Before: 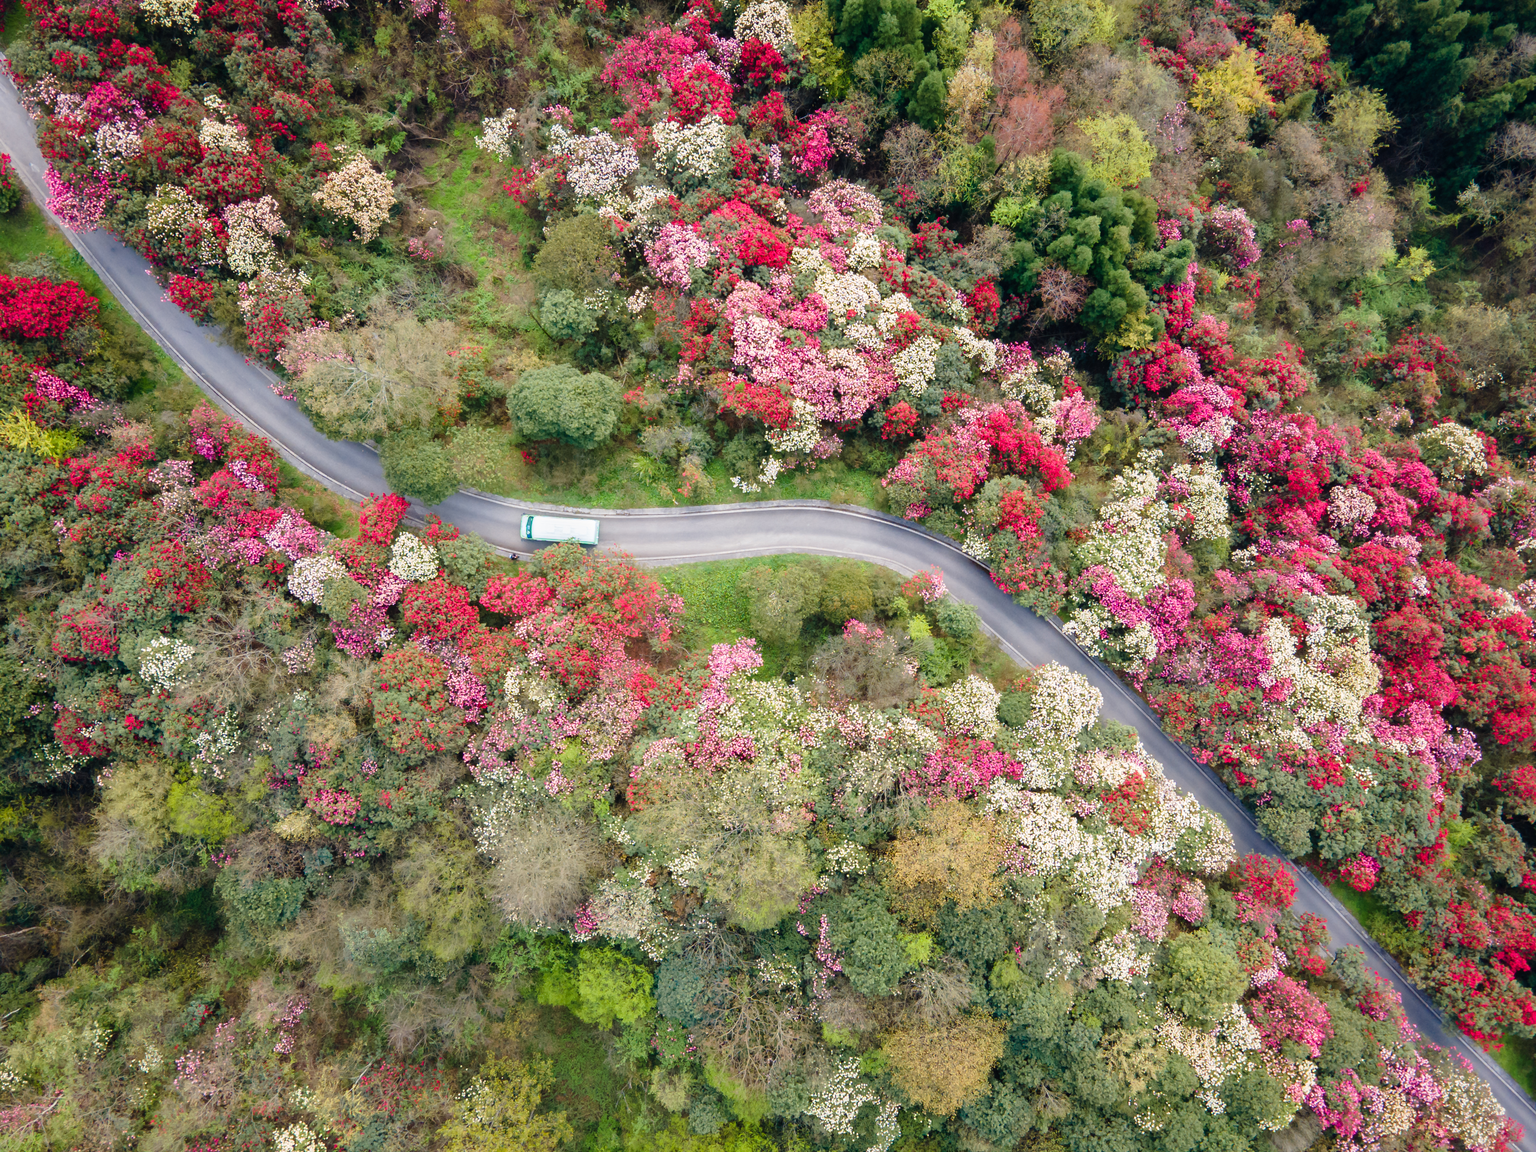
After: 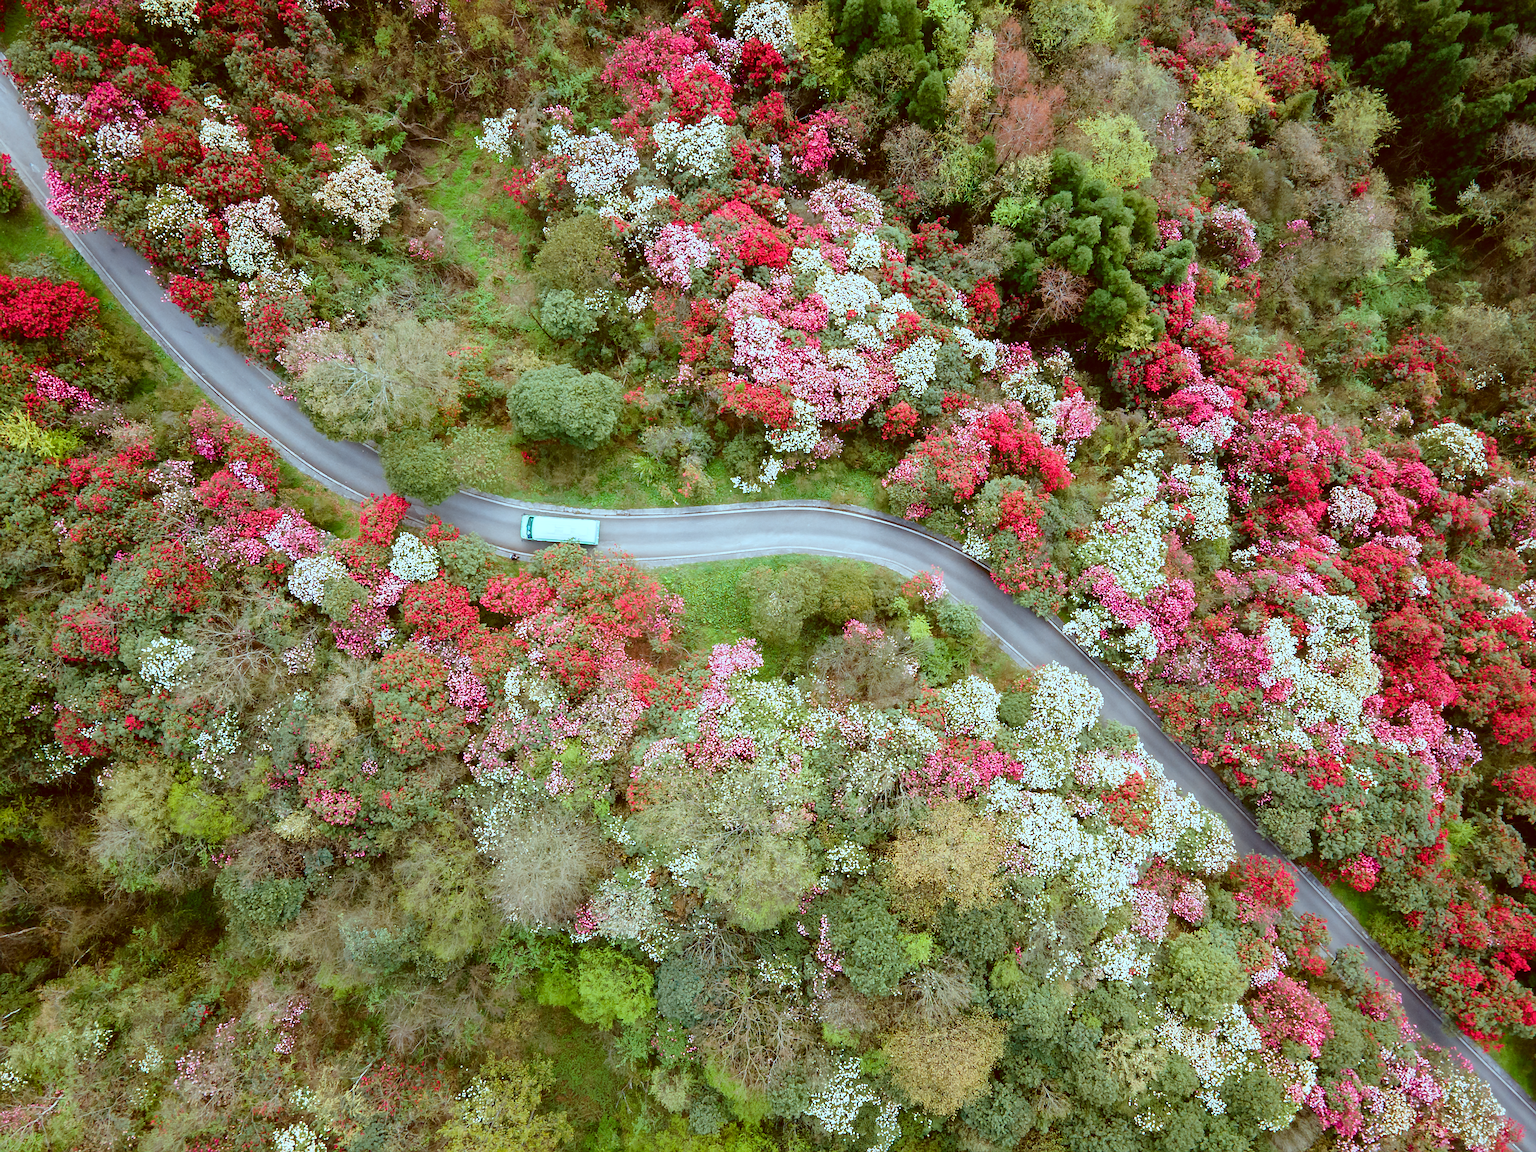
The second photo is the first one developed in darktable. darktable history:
white balance: red 1.004, blue 1.024
sharpen: on, module defaults
color correction: highlights a* -14.62, highlights b* -16.22, shadows a* 10.12, shadows b* 29.4
